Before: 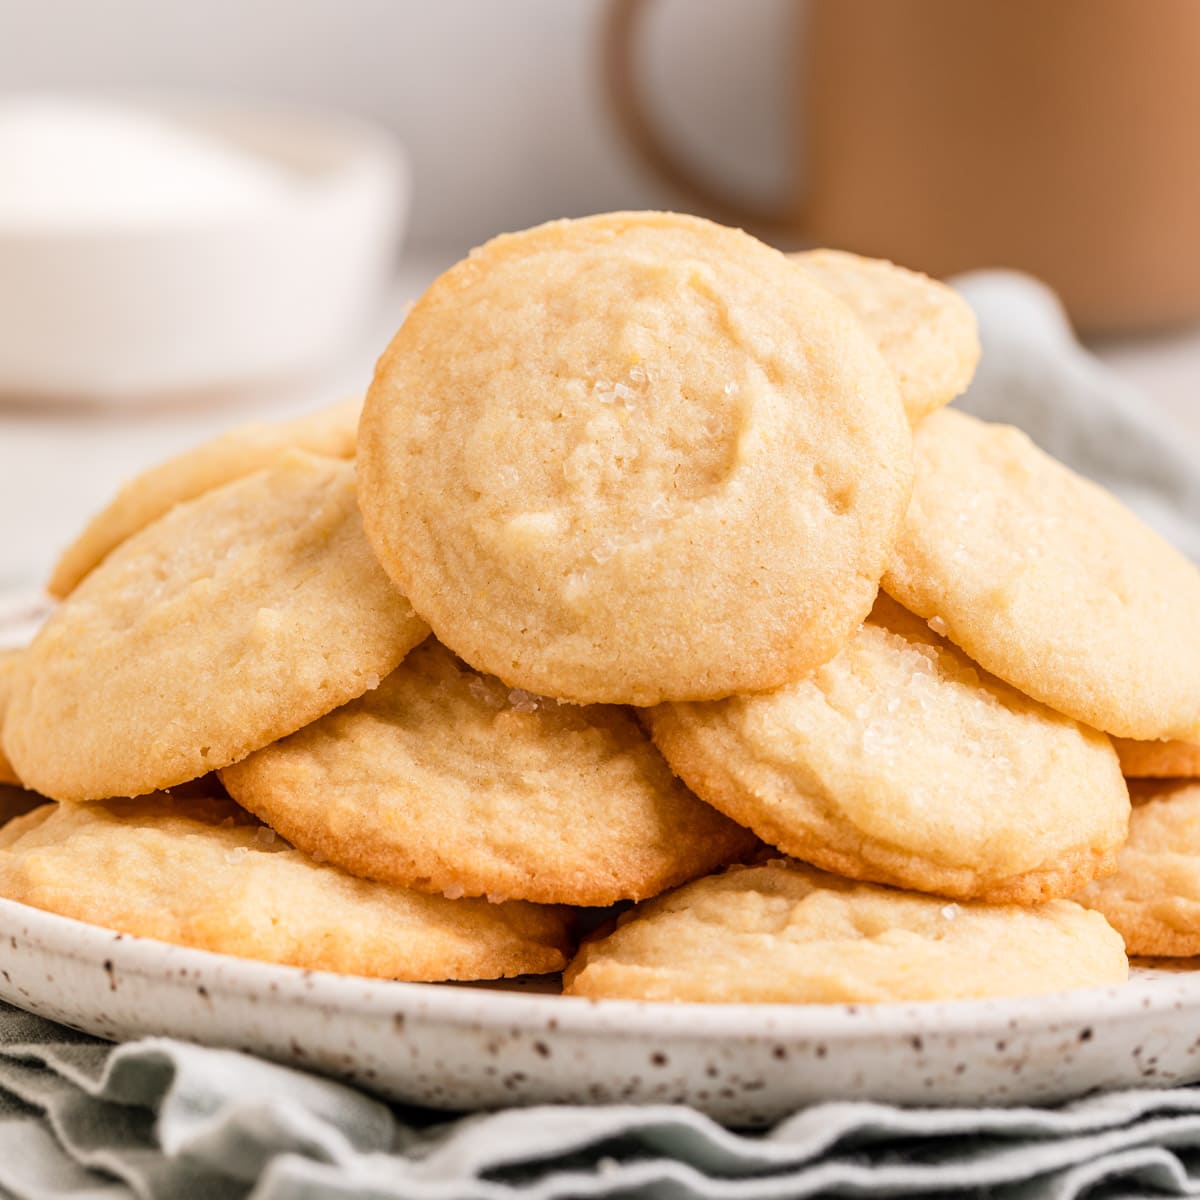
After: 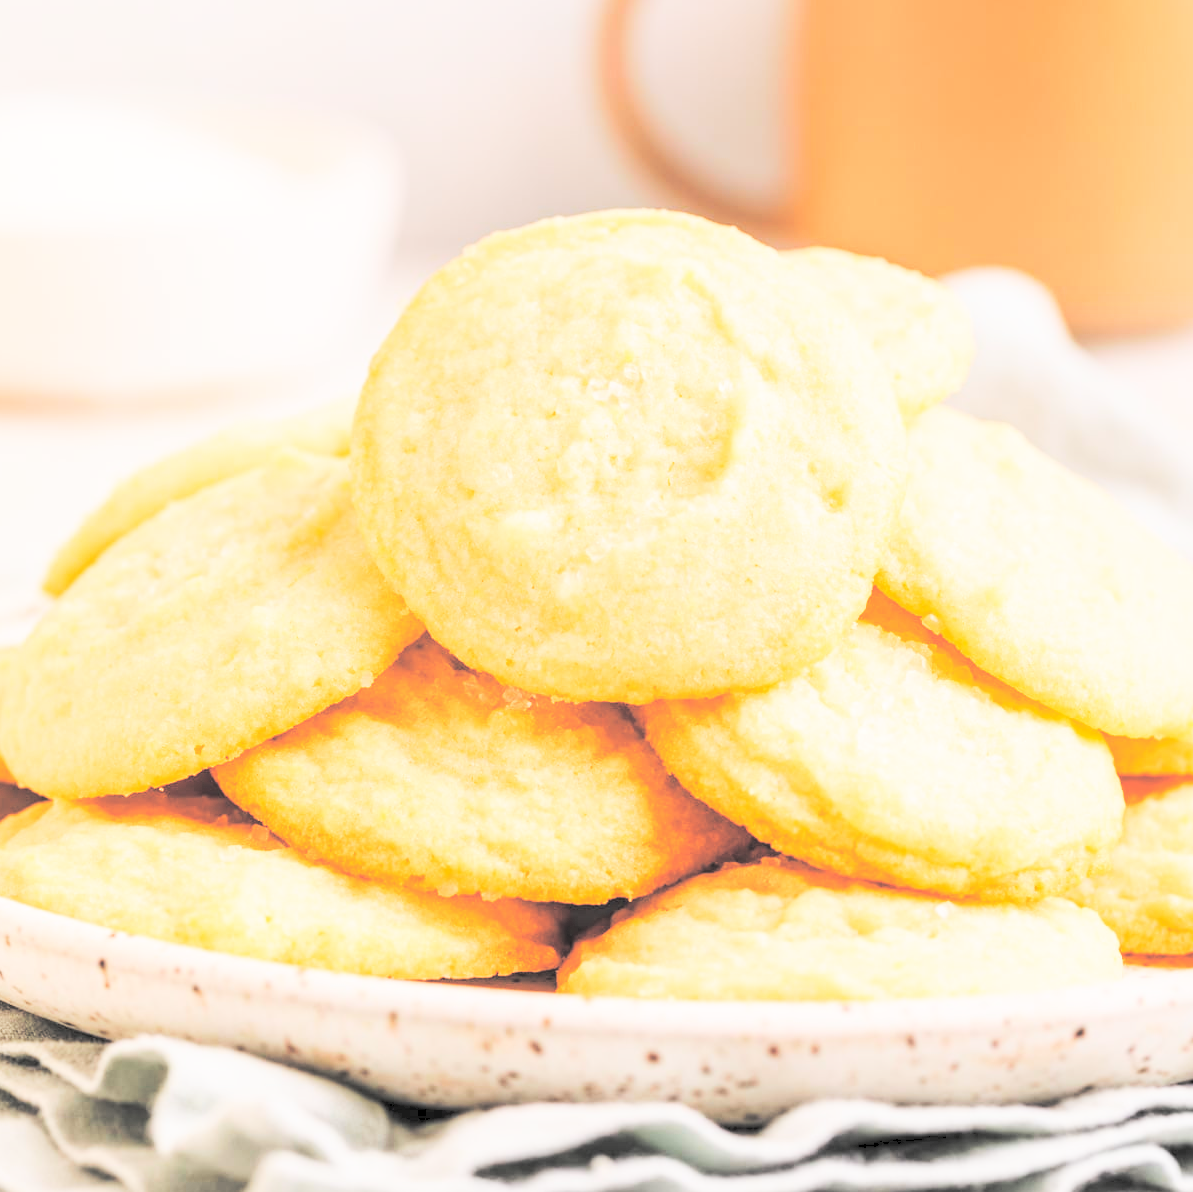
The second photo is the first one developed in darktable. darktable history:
contrast brightness saturation: brightness 0.986
exposure: compensate highlight preservation false
crop and rotate: left 0.569%, top 0.223%, bottom 0.412%
base curve: curves: ch0 [(0, 0) (0.036, 0.025) (0.121, 0.166) (0.206, 0.329) (0.605, 0.79) (1, 1)], preserve colors none
